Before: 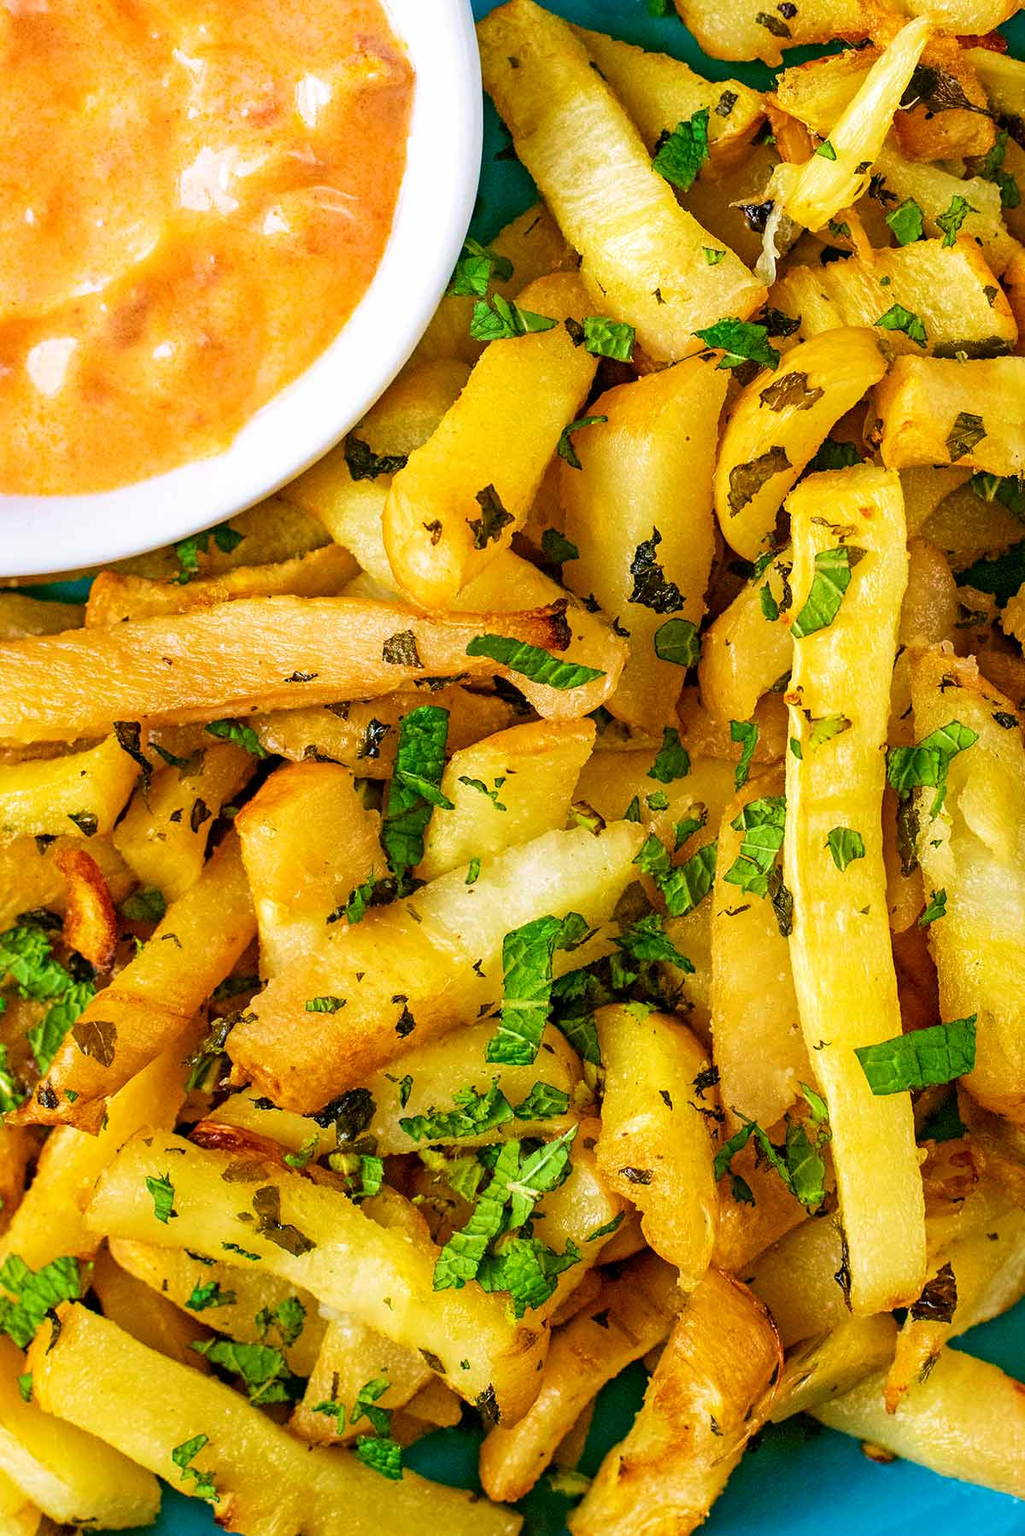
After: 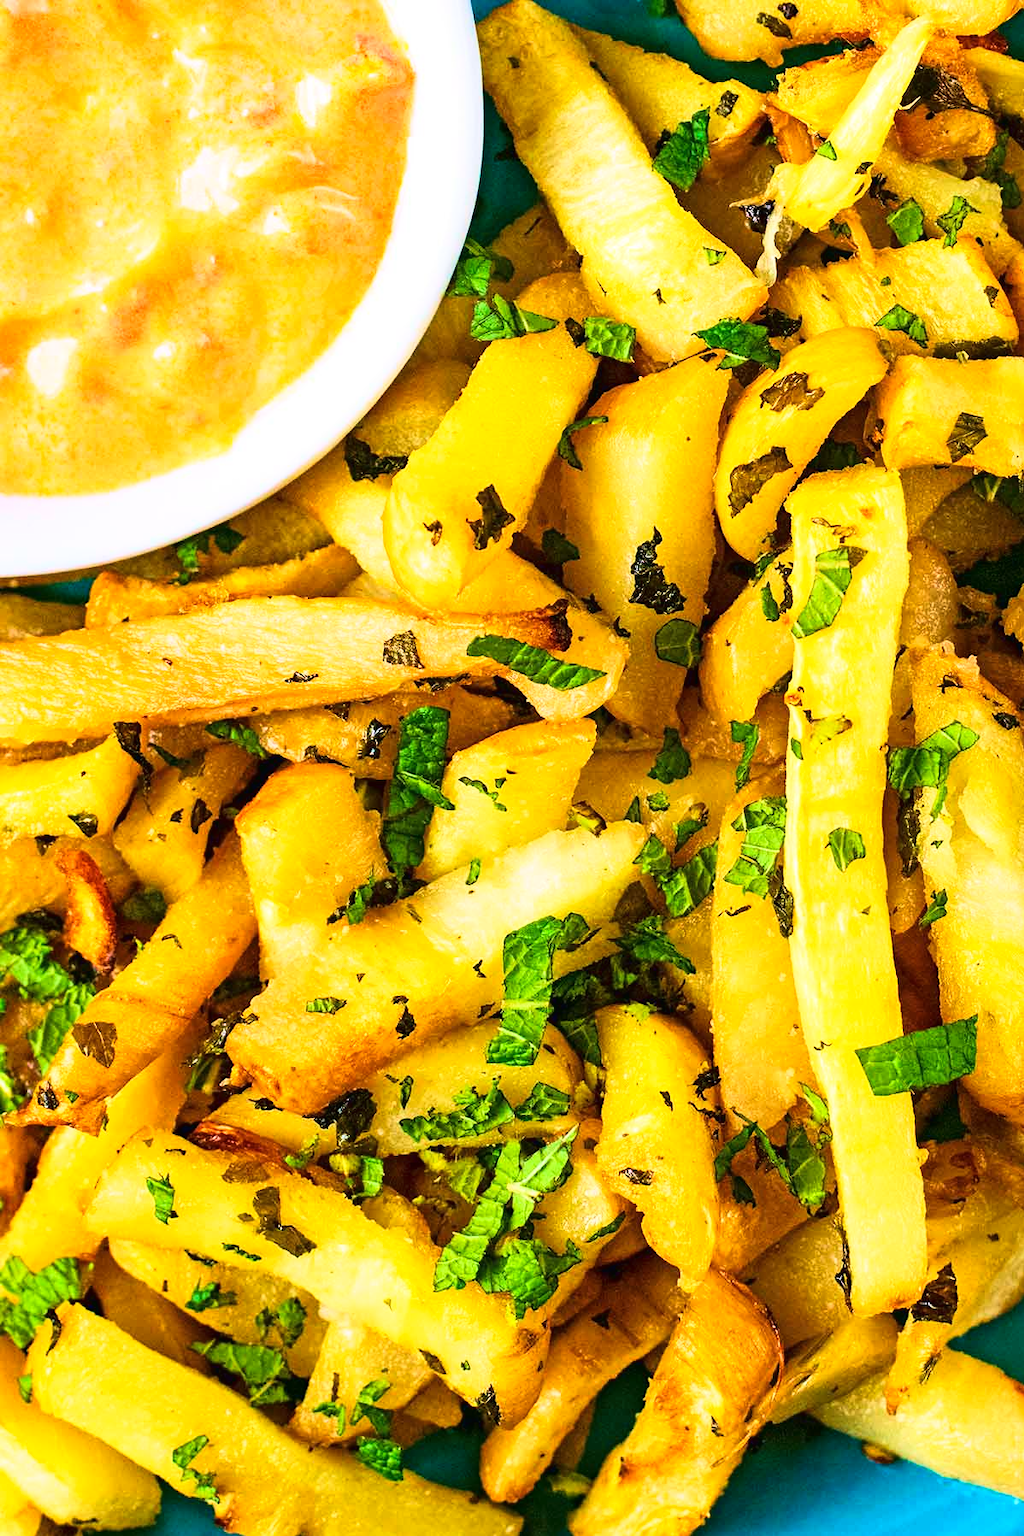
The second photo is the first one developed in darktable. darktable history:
velvia: on, module defaults
tone curve: curves: ch0 [(0, 0.013) (0.198, 0.175) (0.512, 0.582) (0.625, 0.754) (0.81, 0.934) (1, 1)], color space Lab, linked channels, preserve colors none
